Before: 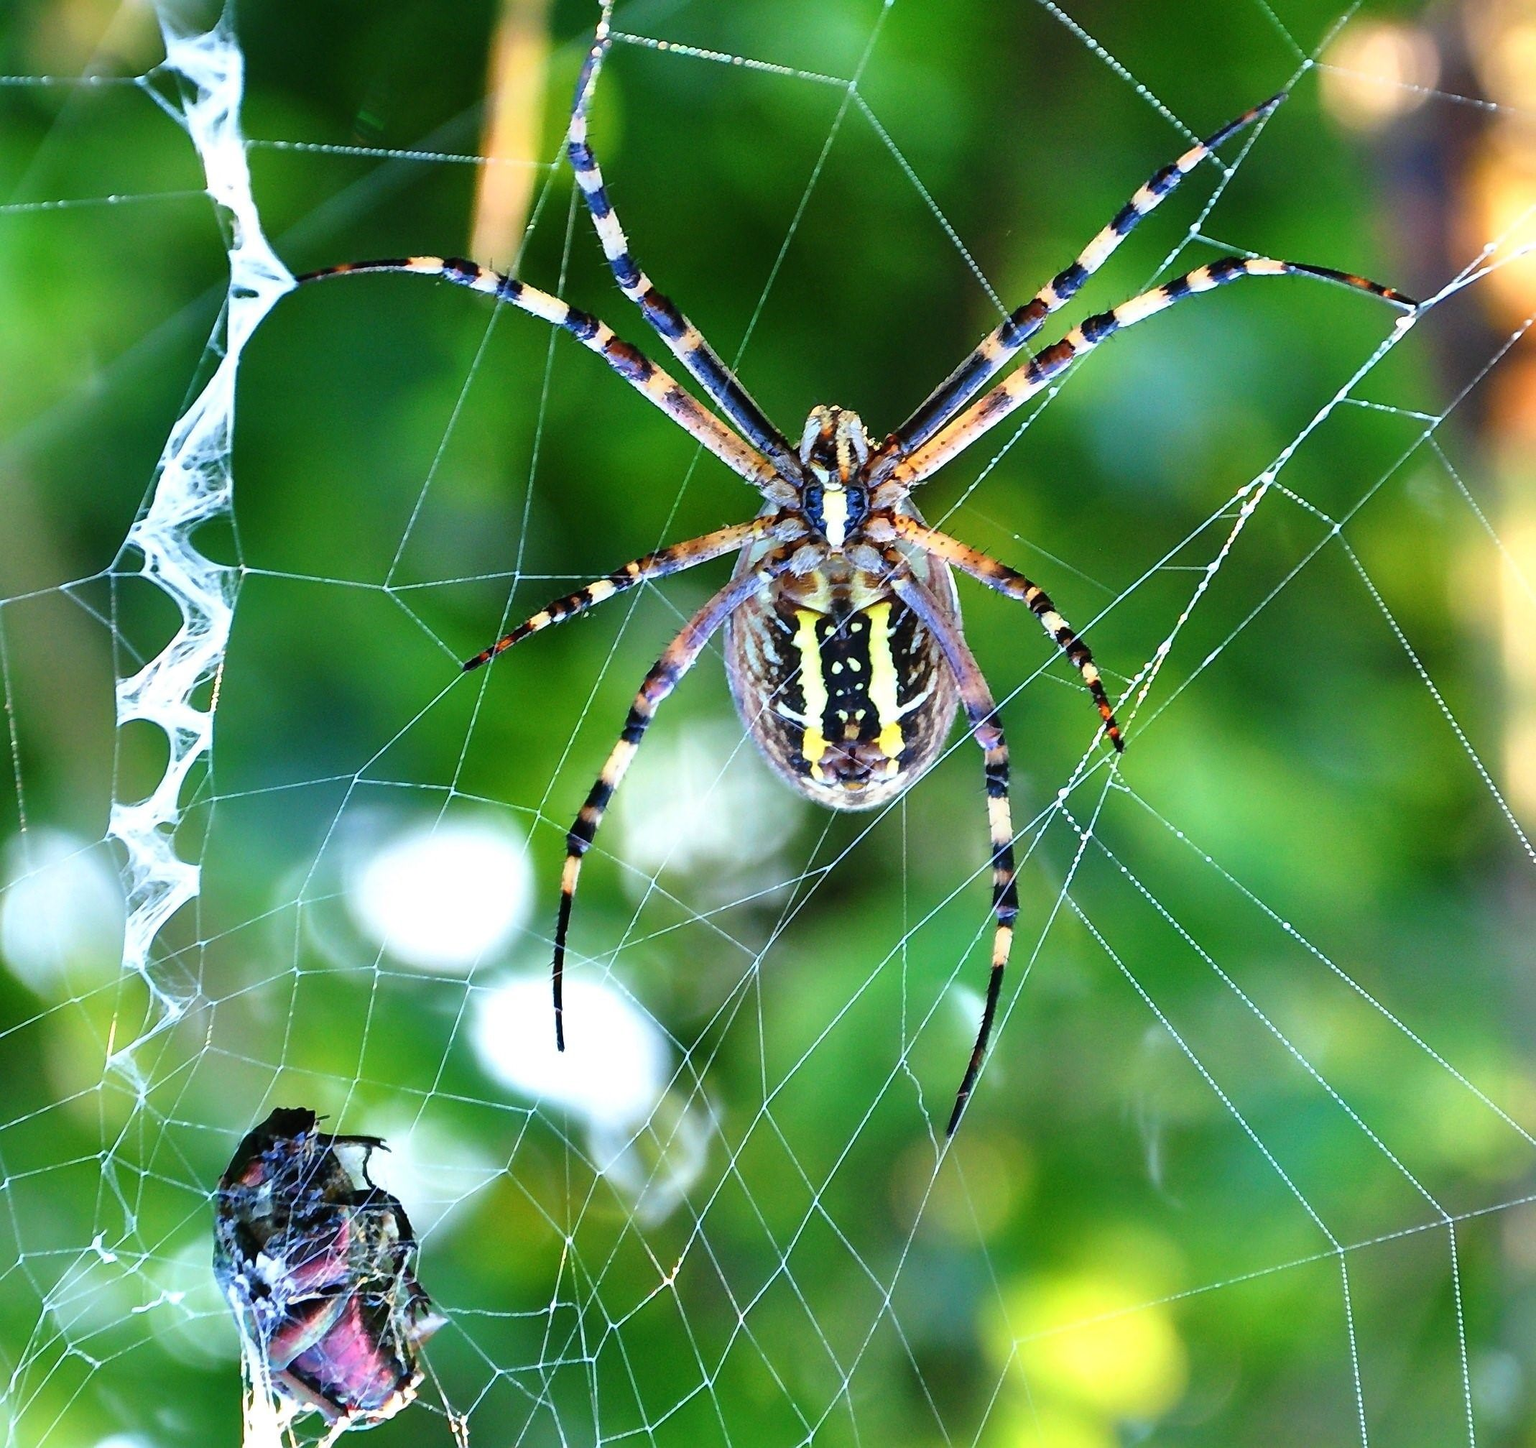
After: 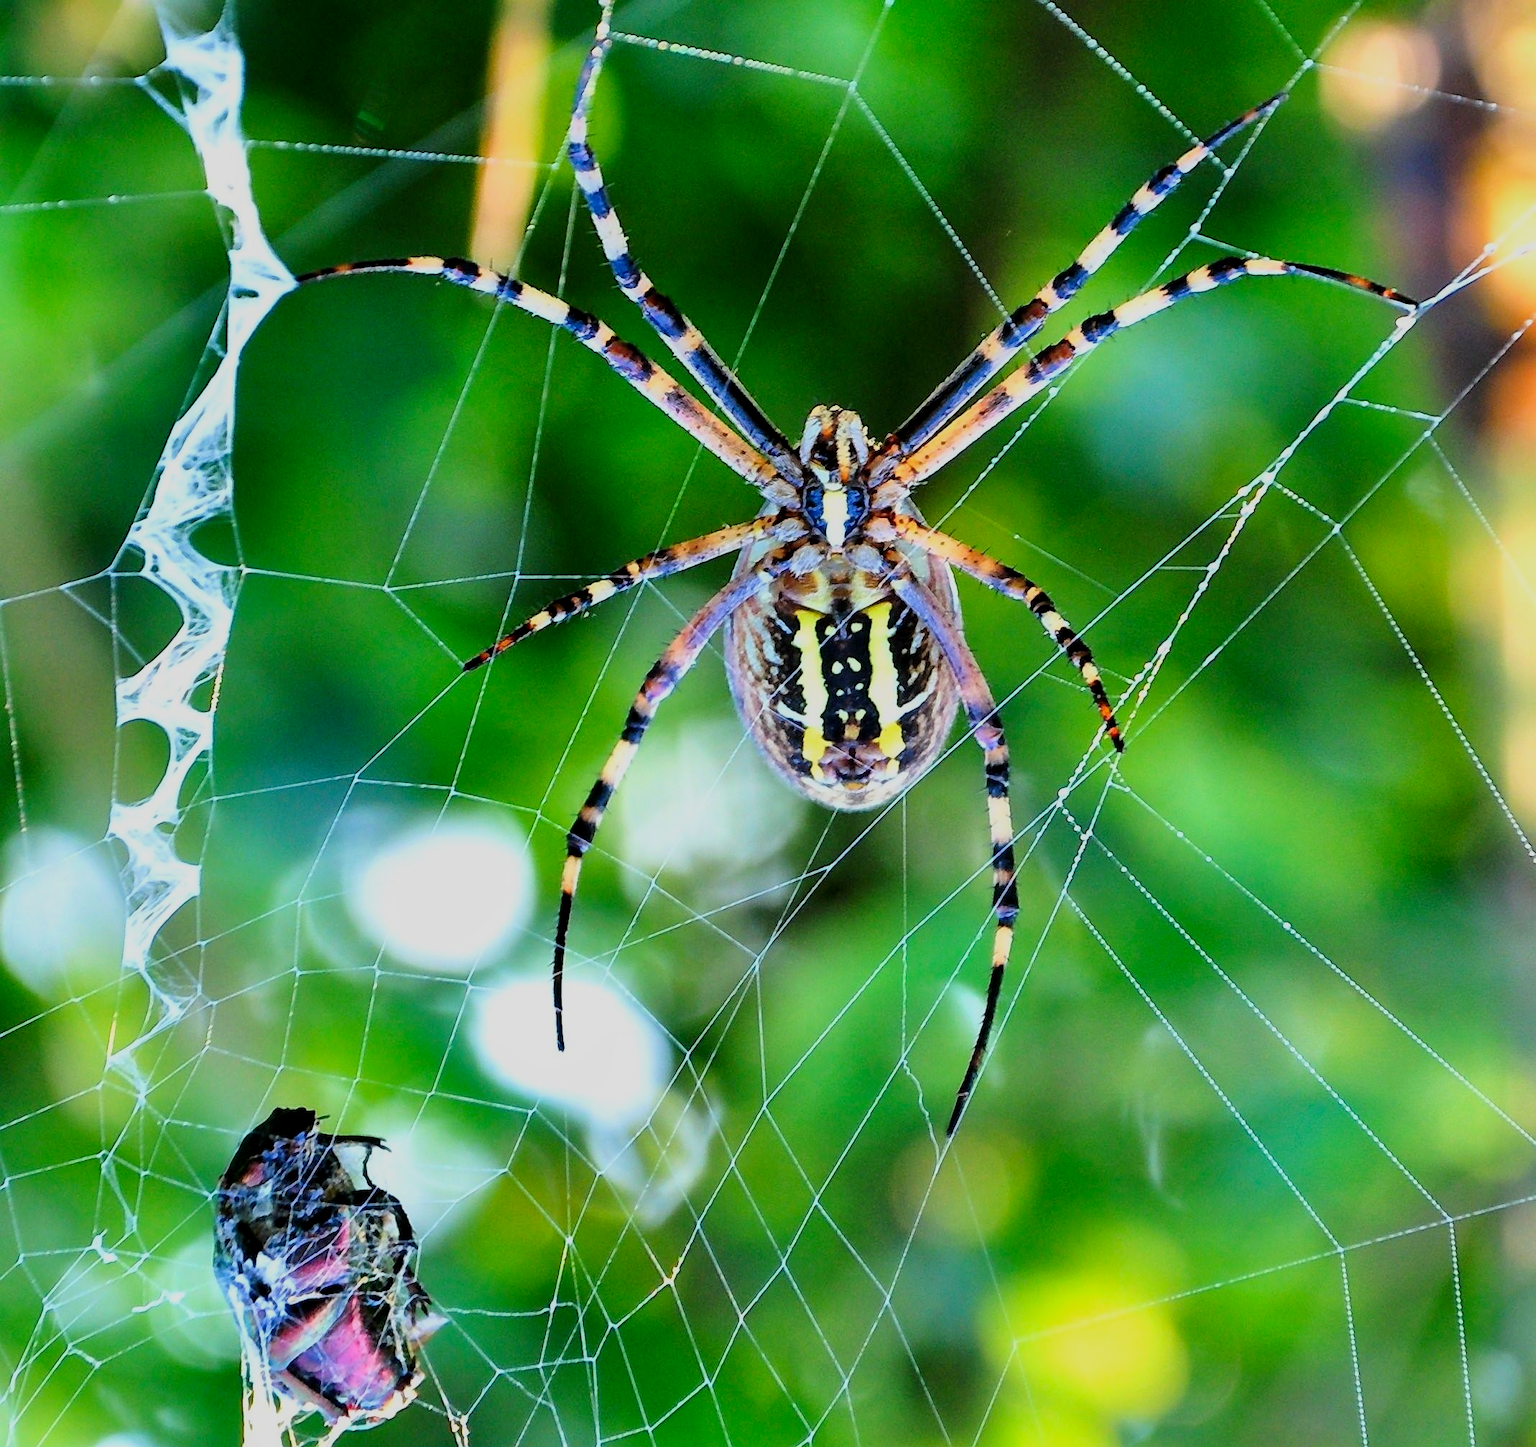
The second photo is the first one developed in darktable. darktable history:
contrast brightness saturation: contrast 0.04, saturation 0.16
exposure: exposure 0.131 EV, compensate highlight preservation false
filmic rgb: black relative exposure -7.65 EV, white relative exposure 4.56 EV, hardness 3.61, color science v6 (2022)
local contrast: highlights 100%, shadows 100%, detail 120%, midtone range 0.2
